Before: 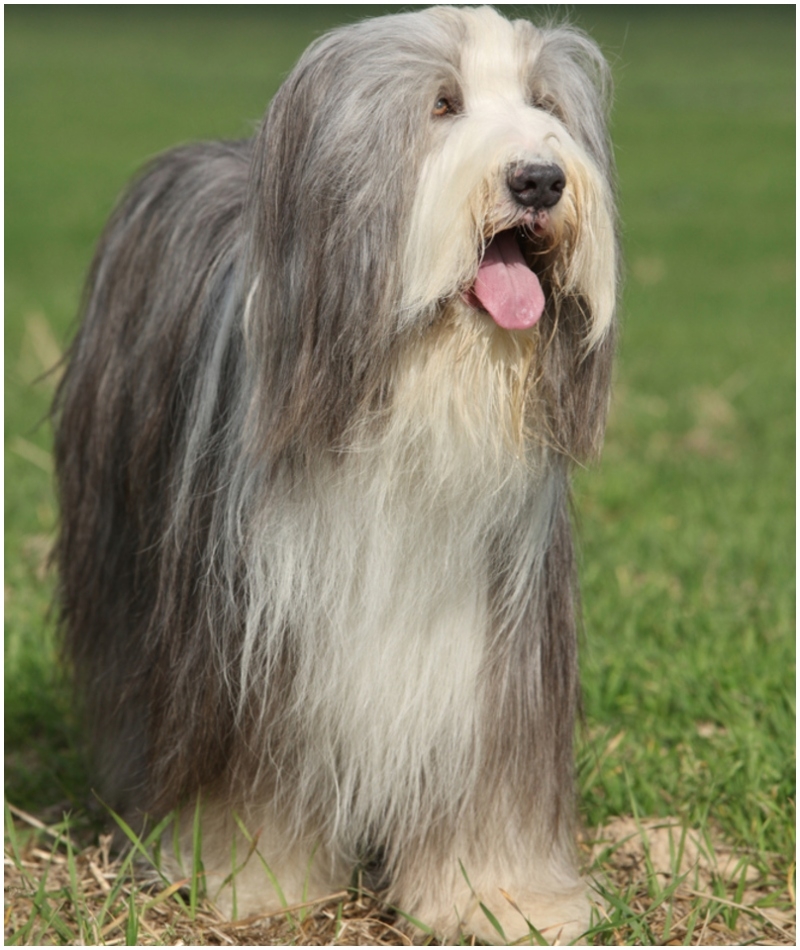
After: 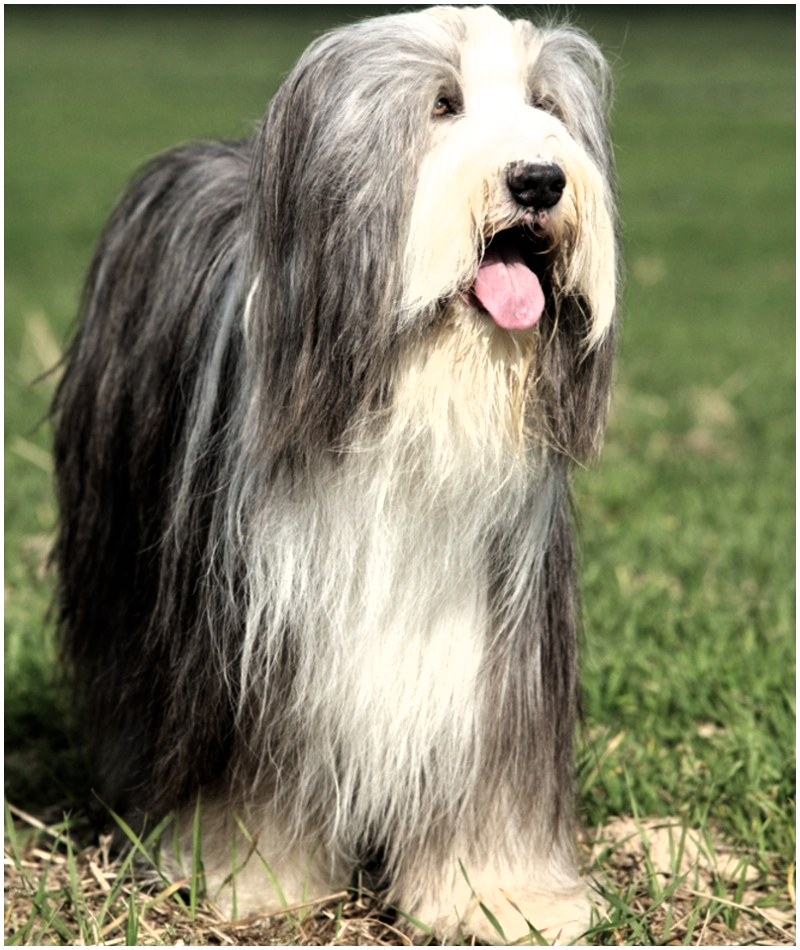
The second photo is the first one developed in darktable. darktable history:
local contrast: mode bilateral grid, contrast 16, coarseness 36, detail 105%, midtone range 0.2
levels: mode automatic, levels [0, 0.478, 1]
filmic rgb: black relative exposure -8.21 EV, white relative exposure 2.24 EV, hardness 7.1, latitude 86.42%, contrast 1.71, highlights saturation mix -3.98%, shadows ↔ highlights balance -2.38%, color science v5 (2021), contrast in shadows safe, contrast in highlights safe
